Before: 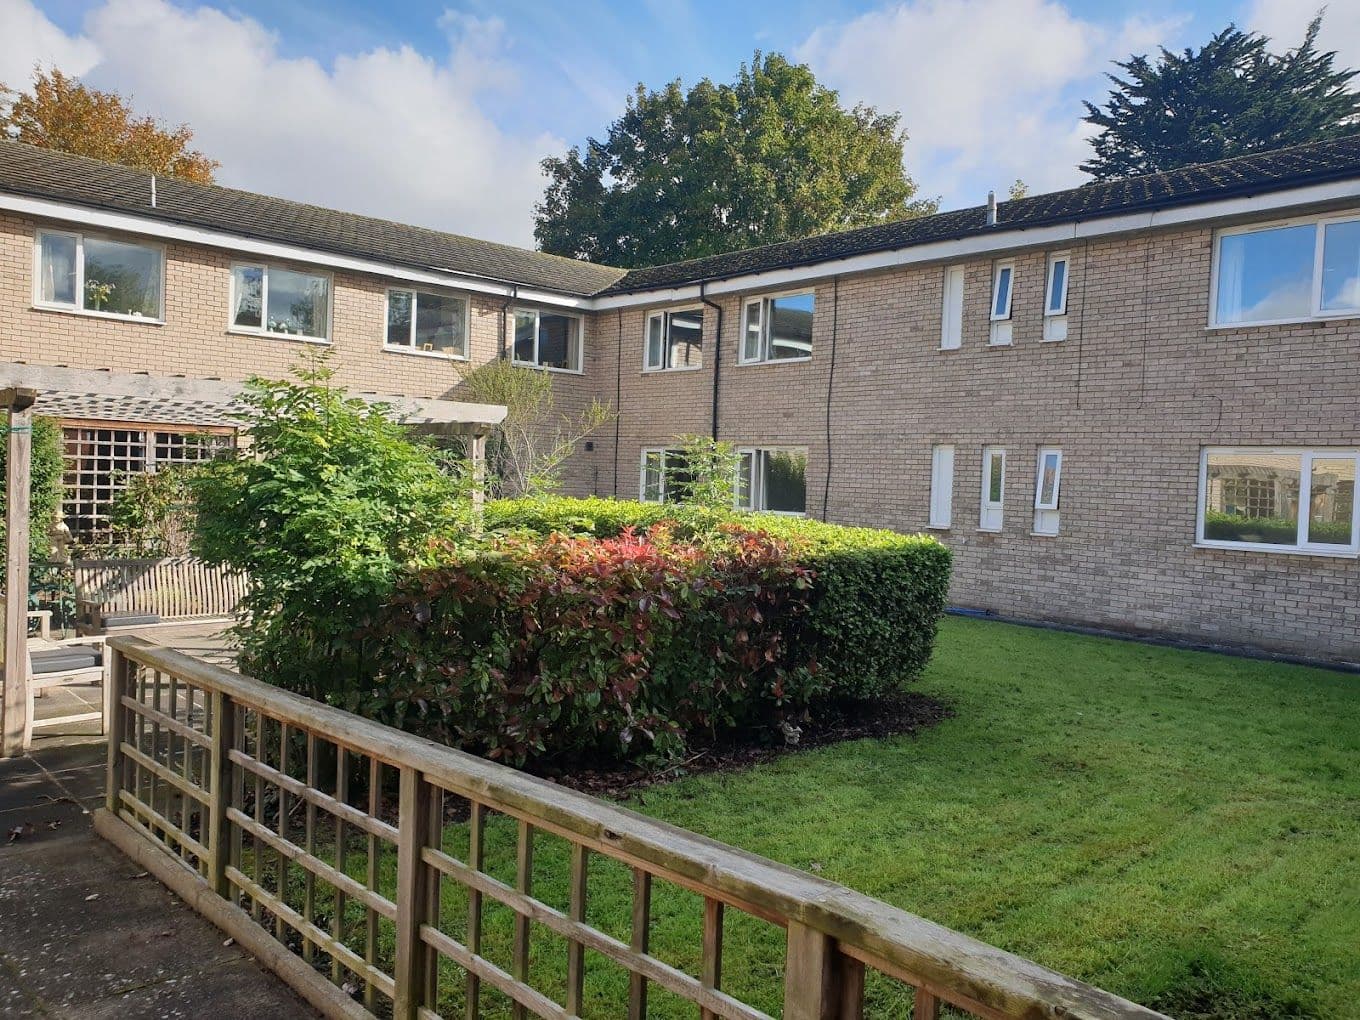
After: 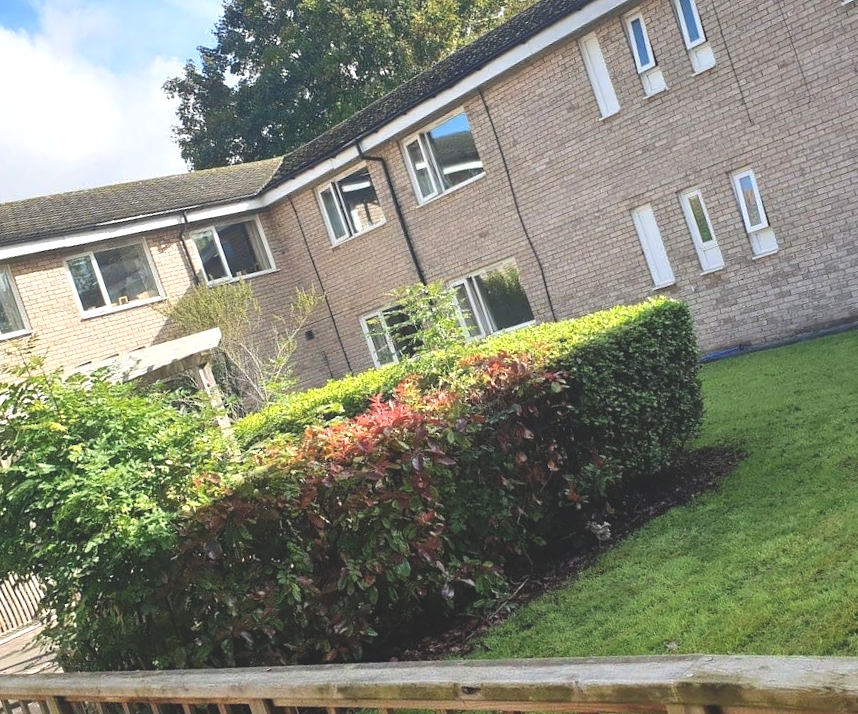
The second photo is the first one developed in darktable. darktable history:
tone equalizer: -8 EV -0.772 EV, -7 EV -0.669 EV, -6 EV -0.587 EV, -5 EV -0.381 EV, -3 EV 0.387 EV, -2 EV 0.6 EV, -1 EV 0.691 EV, +0 EV 0.763 EV, smoothing diameter 24.94%, edges refinement/feathering 6.16, preserve details guided filter
crop and rotate: angle 21.02°, left 6.802%, right 4.1%, bottom 1.087%
exposure: black level correction -0.015, exposure -0.132 EV, compensate highlight preservation false
